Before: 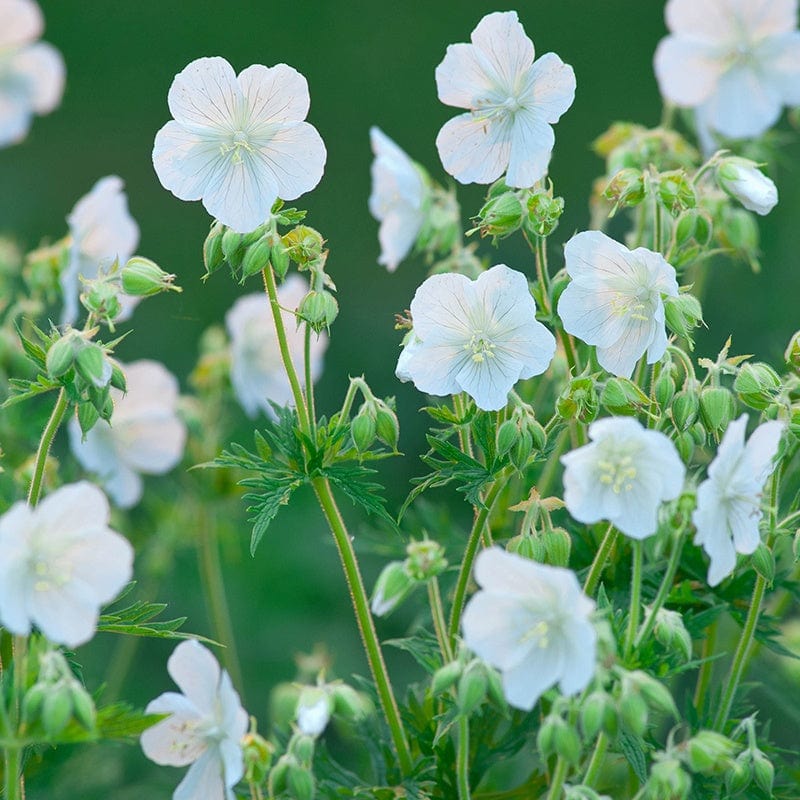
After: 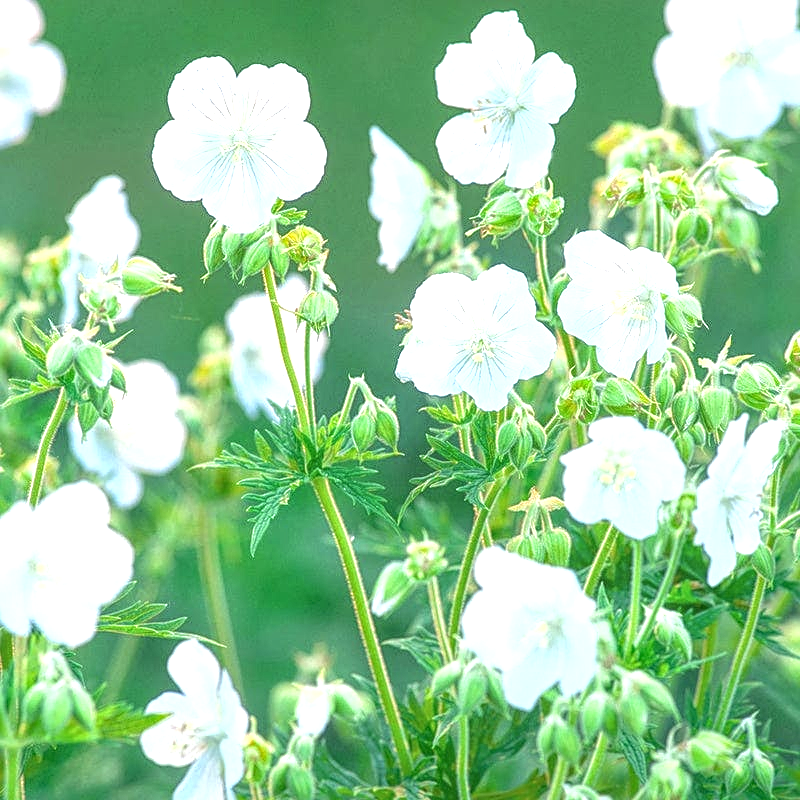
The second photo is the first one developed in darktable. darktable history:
exposure: exposure 1 EV, compensate exposure bias true, compensate highlight preservation false
sharpen: radius 2.483, amount 0.326
local contrast: highlights 66%, shadows 35%, detail 166%, midtone range 0.2
